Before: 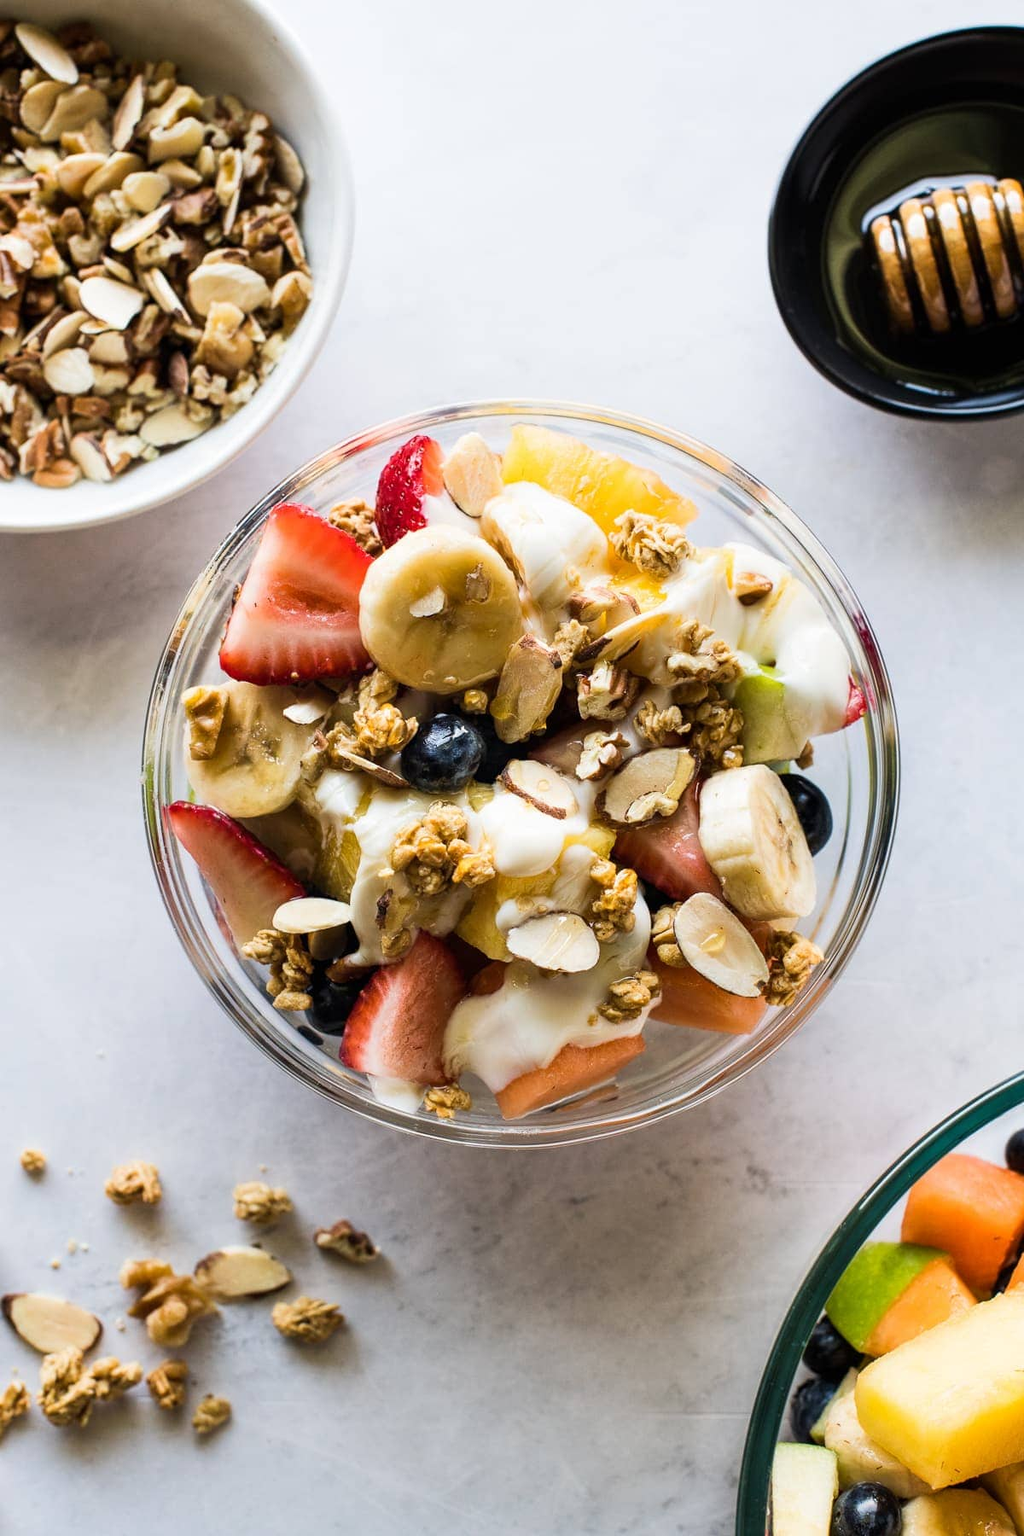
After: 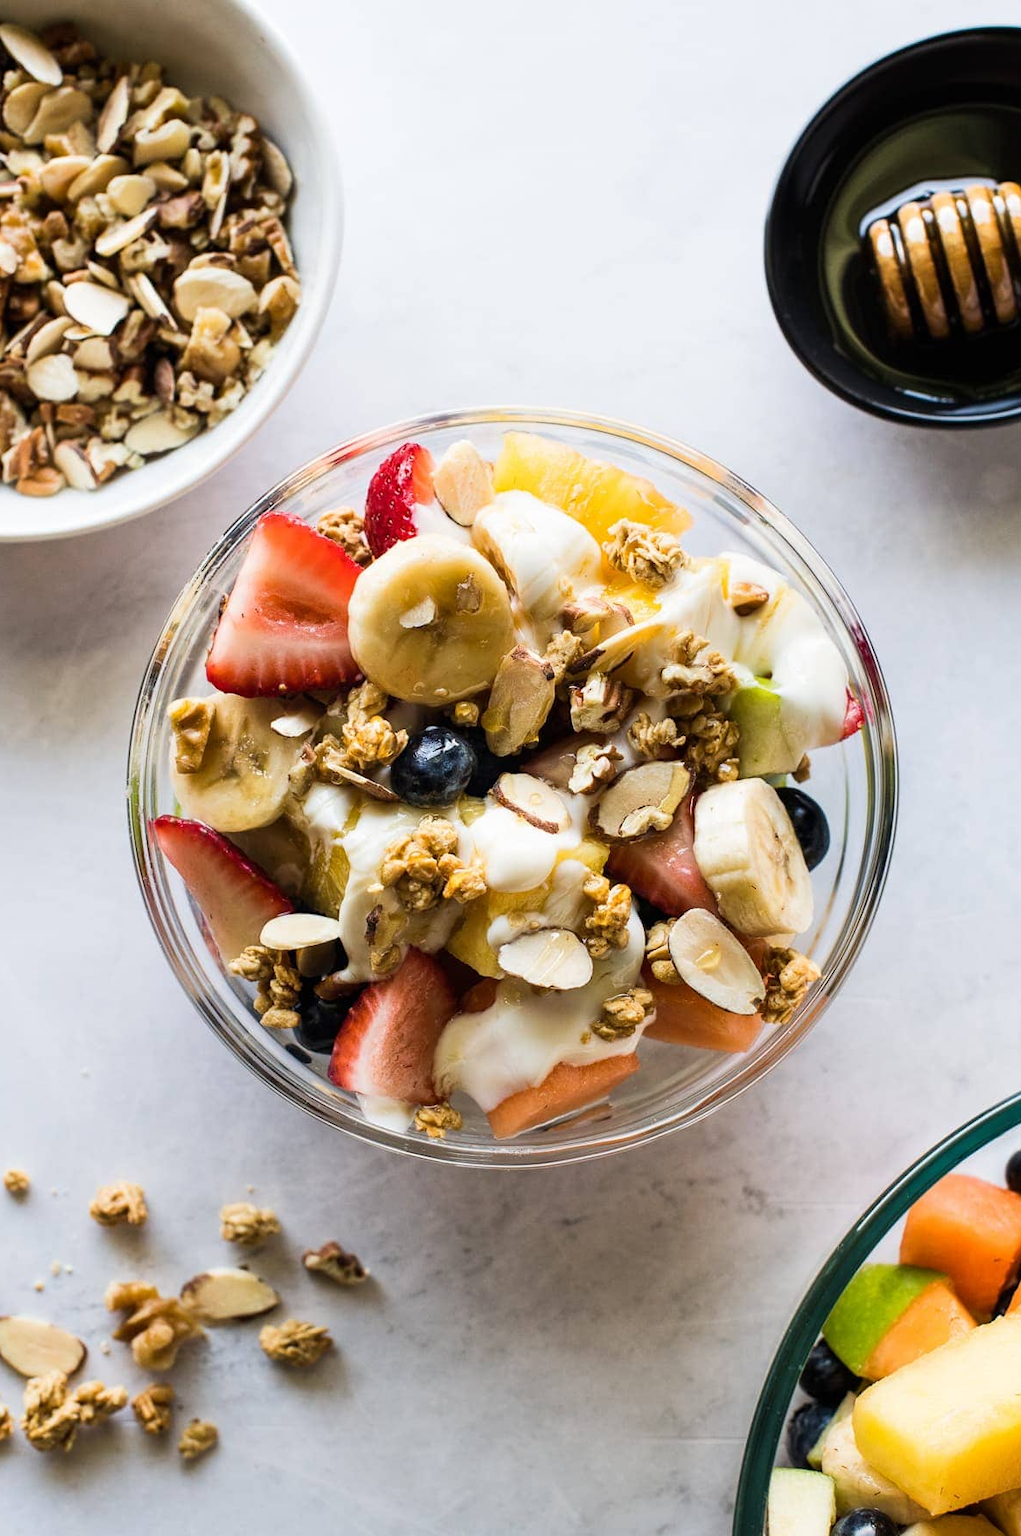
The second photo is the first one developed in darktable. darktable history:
crop: left 1.723%, right 0.276%, bottom 1.698%
